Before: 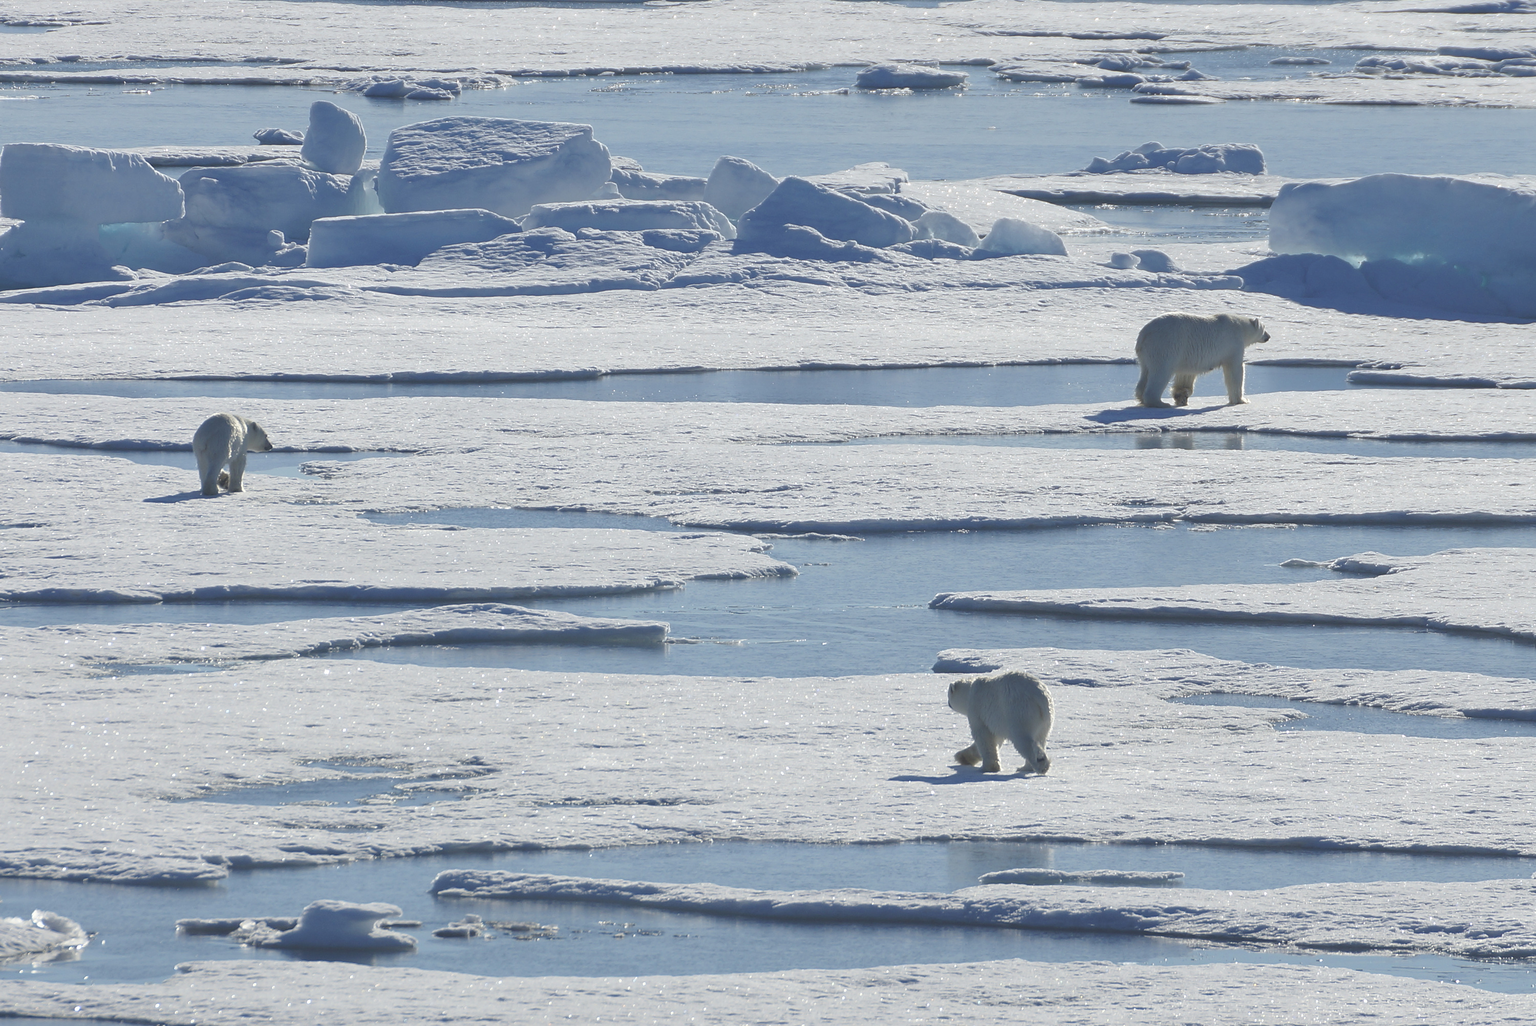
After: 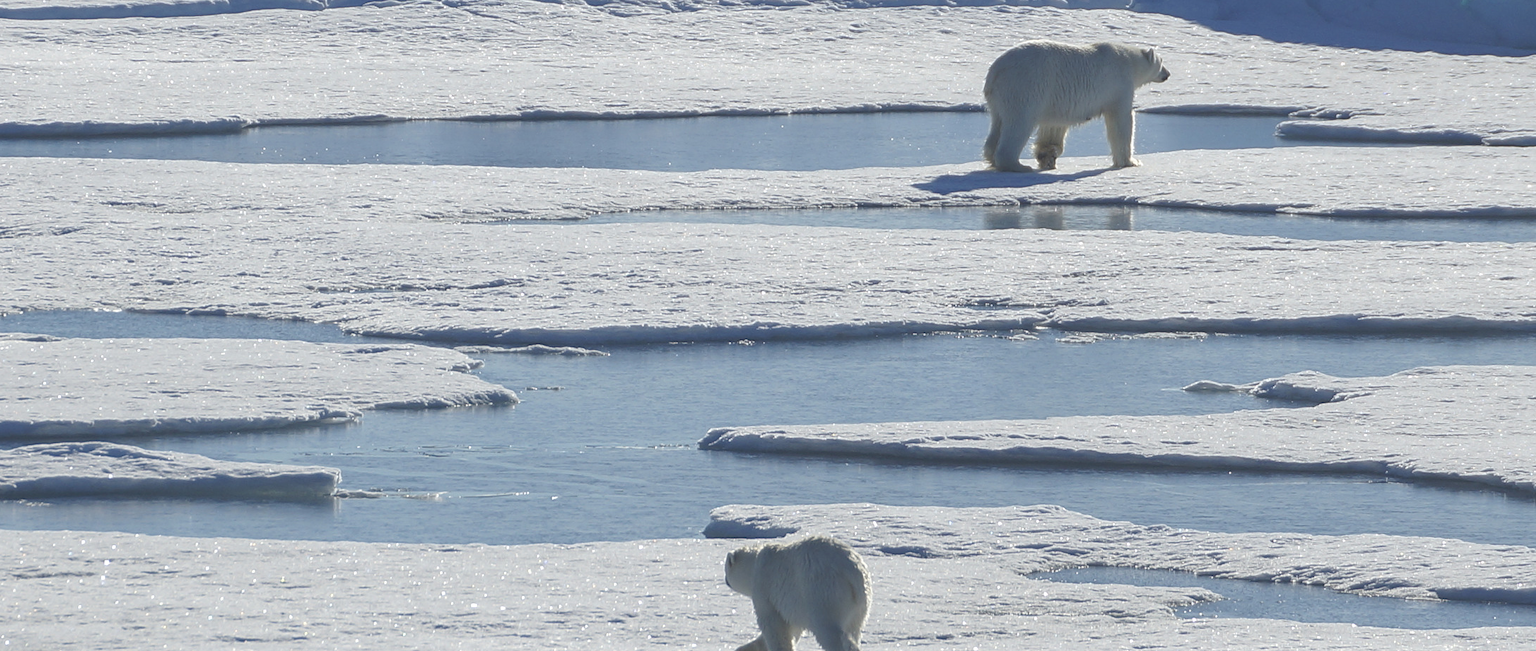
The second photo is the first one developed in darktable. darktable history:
crop and rotate: left 27.561%, top 27.597%, bottom 26.431%
local contrast: detail 113%
